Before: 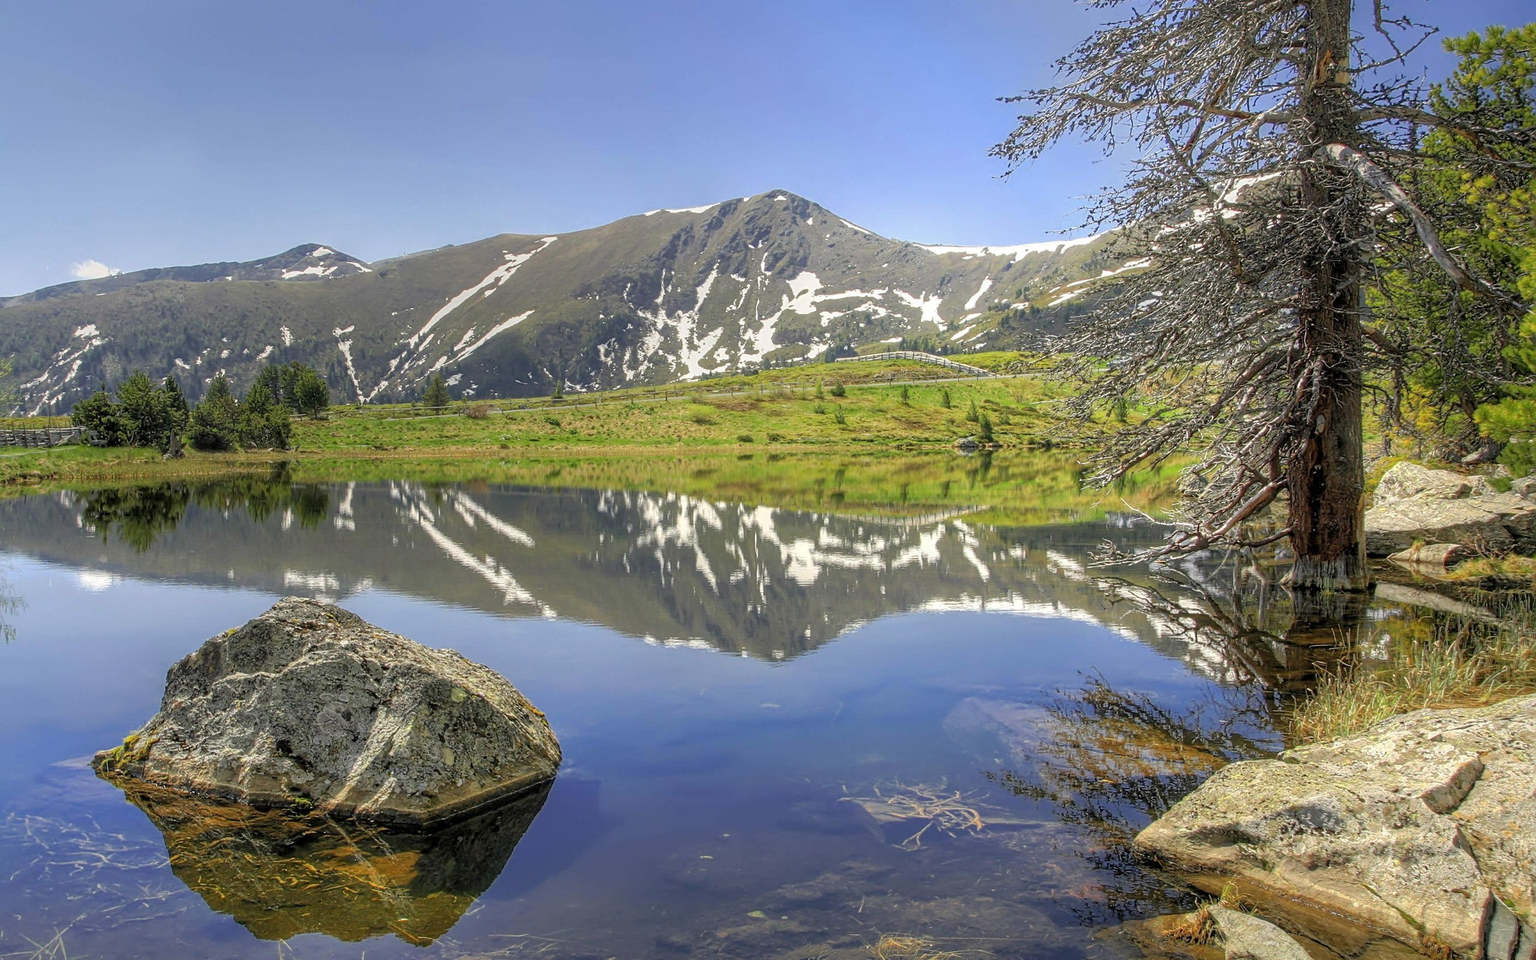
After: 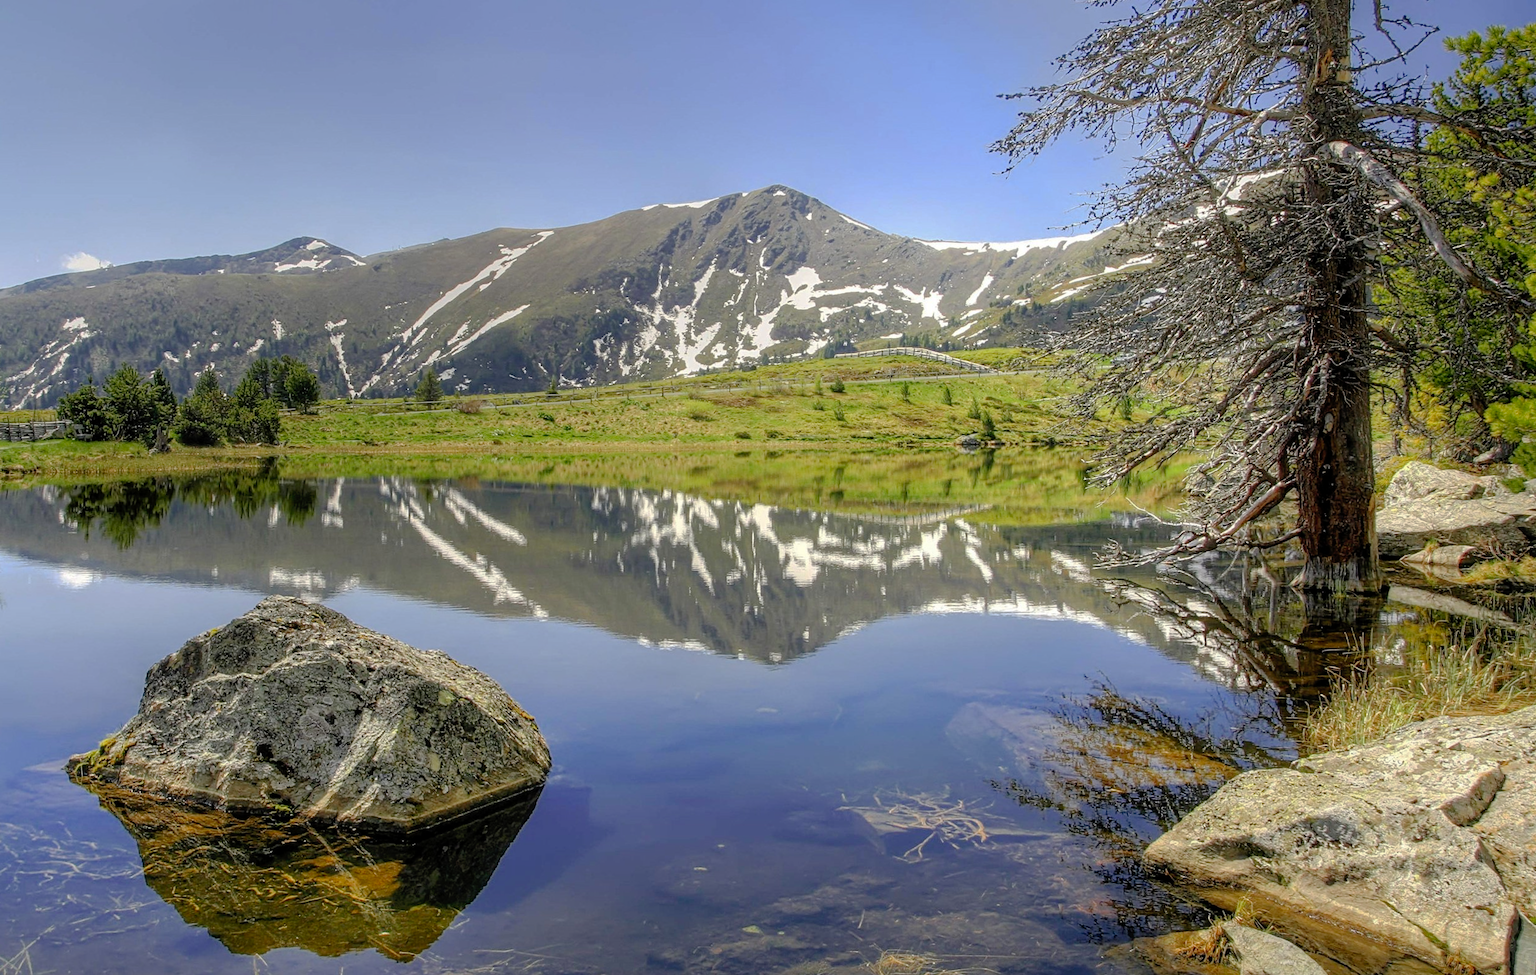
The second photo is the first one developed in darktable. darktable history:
rotate and perspective: rotation 0.226°, lens shift (vertical) -0.042, crop left 0.023, crop right 0.982, crop top 0.006, crop bottom 0.994
tone curve: curves: ch0 [(0, 0) (0.003, 0.001) (0.011, 0.002) (0.025, 0.007) (0.044, 0.015) (0.069, 0.022) (0.1, 0.03) (0.136, 0.056) (0.177, 0.115) (0.224, 0.177) (0.277, 0.244) (0.335, 0.322) (0.399, 0.398) (0.468, 0.471) (0.543, 0.545) (0.623, 0.614) (0.709, 0.685) (0.801, 0.765) (0.898, 0.867) (1, 1)], preserve colors none
